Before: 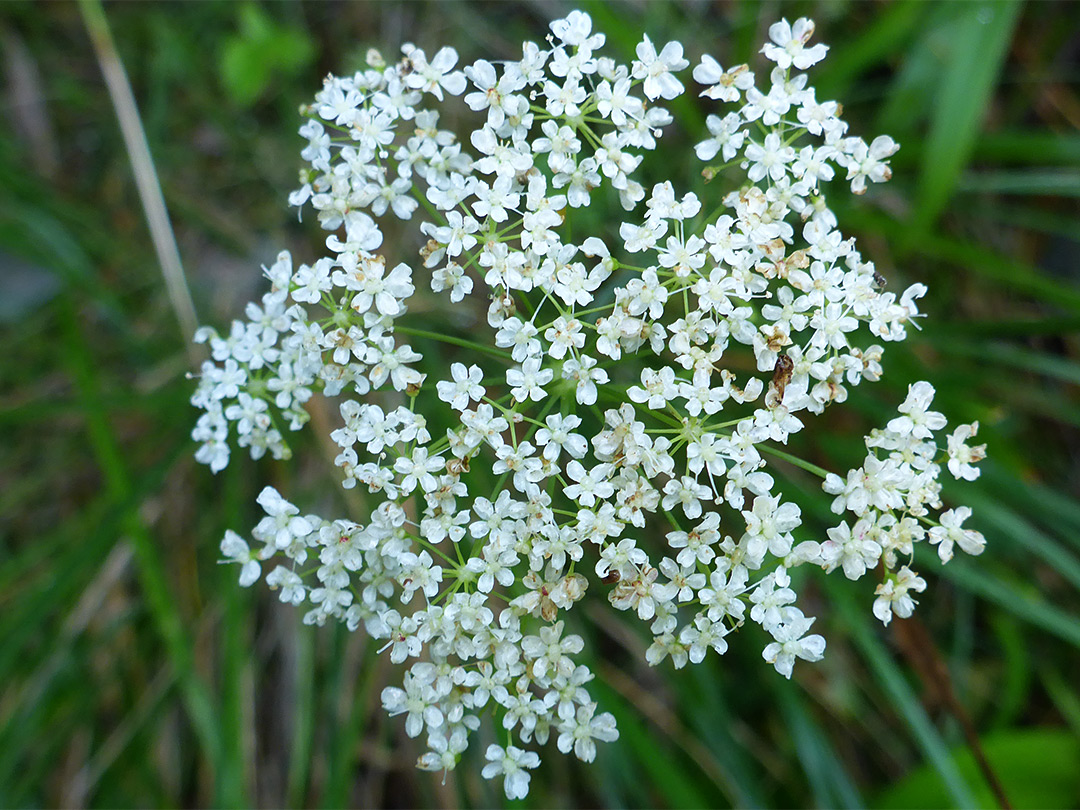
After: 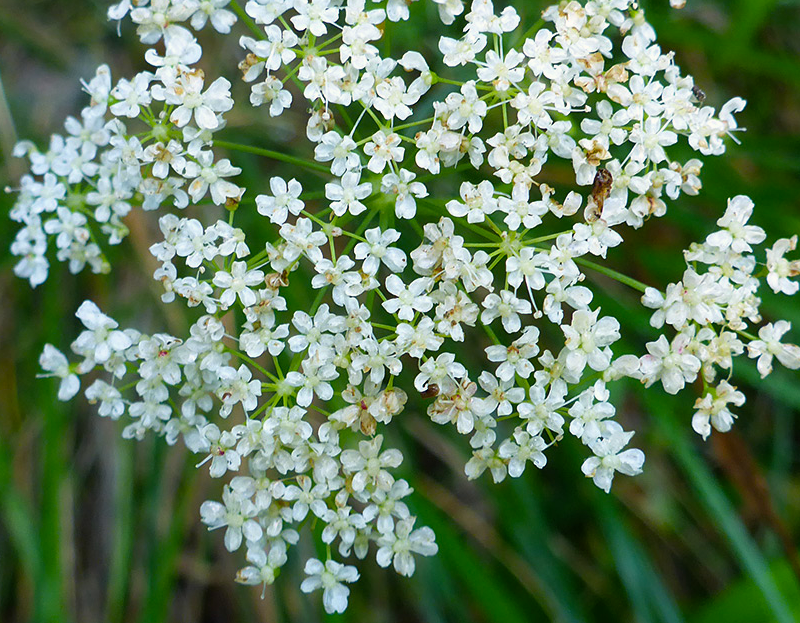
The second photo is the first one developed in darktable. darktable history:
color balance rgb: power › hue 209.75°, highlights gain › chroma 1.717%, highlights gain › hue 56.3°, perceptual saturation grading › global saturation 25.718%
crop: left 16.834%, top 23.073%, right 9.063%
